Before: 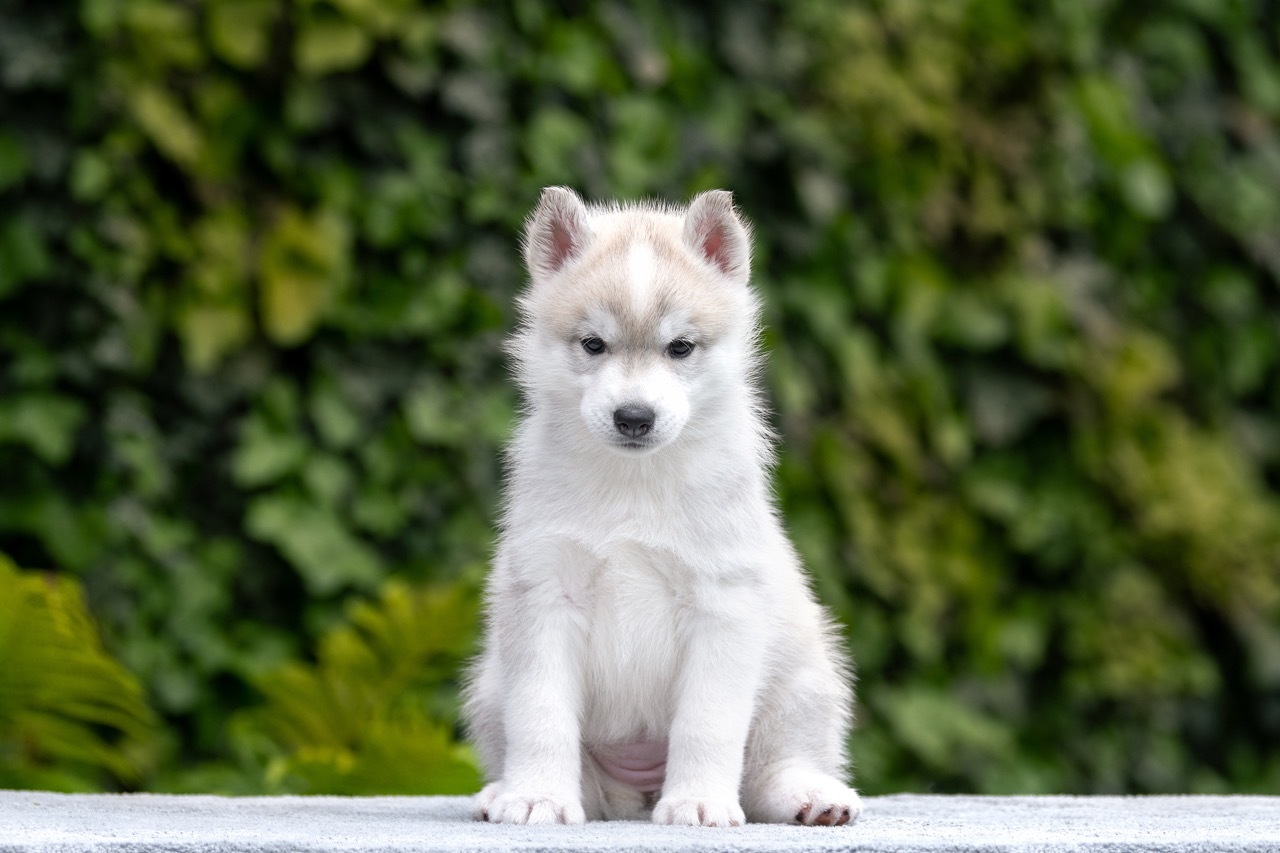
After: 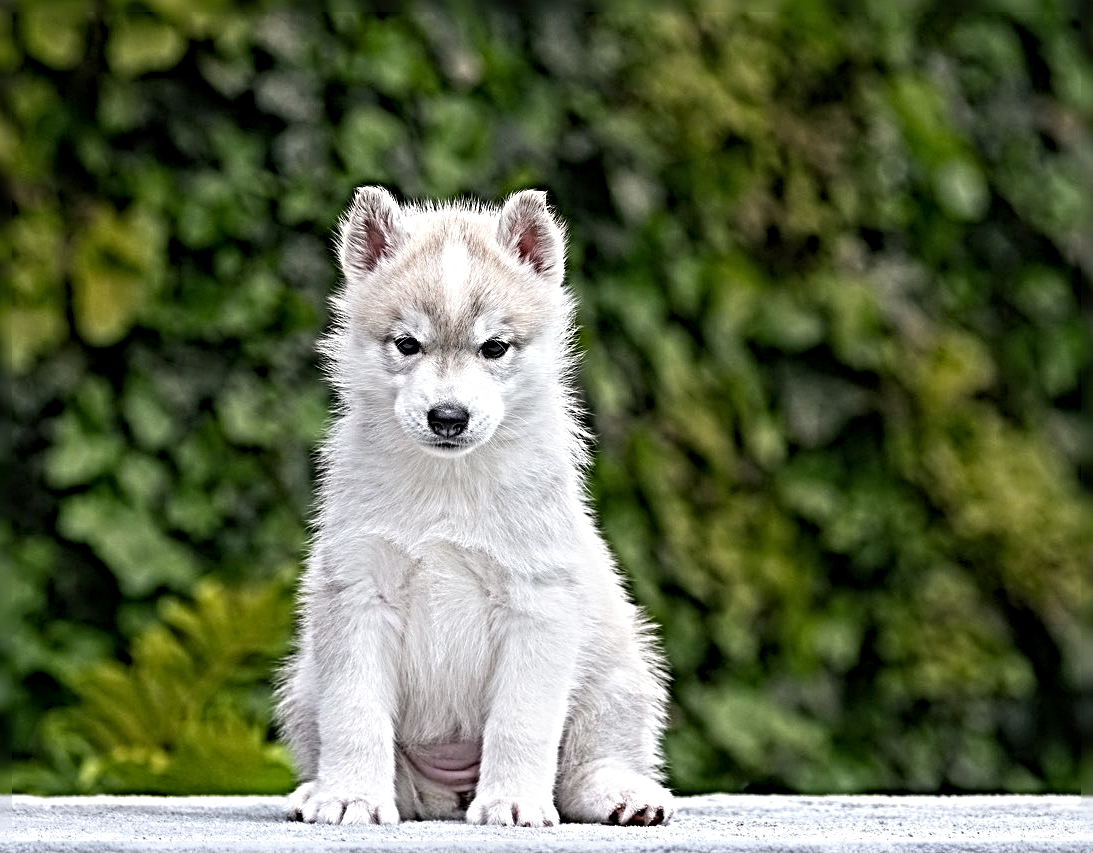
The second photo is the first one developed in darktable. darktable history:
sharpen: radius 6.286, amount 1.788, threshold 0.205
crop and rotate: left 14.598%
